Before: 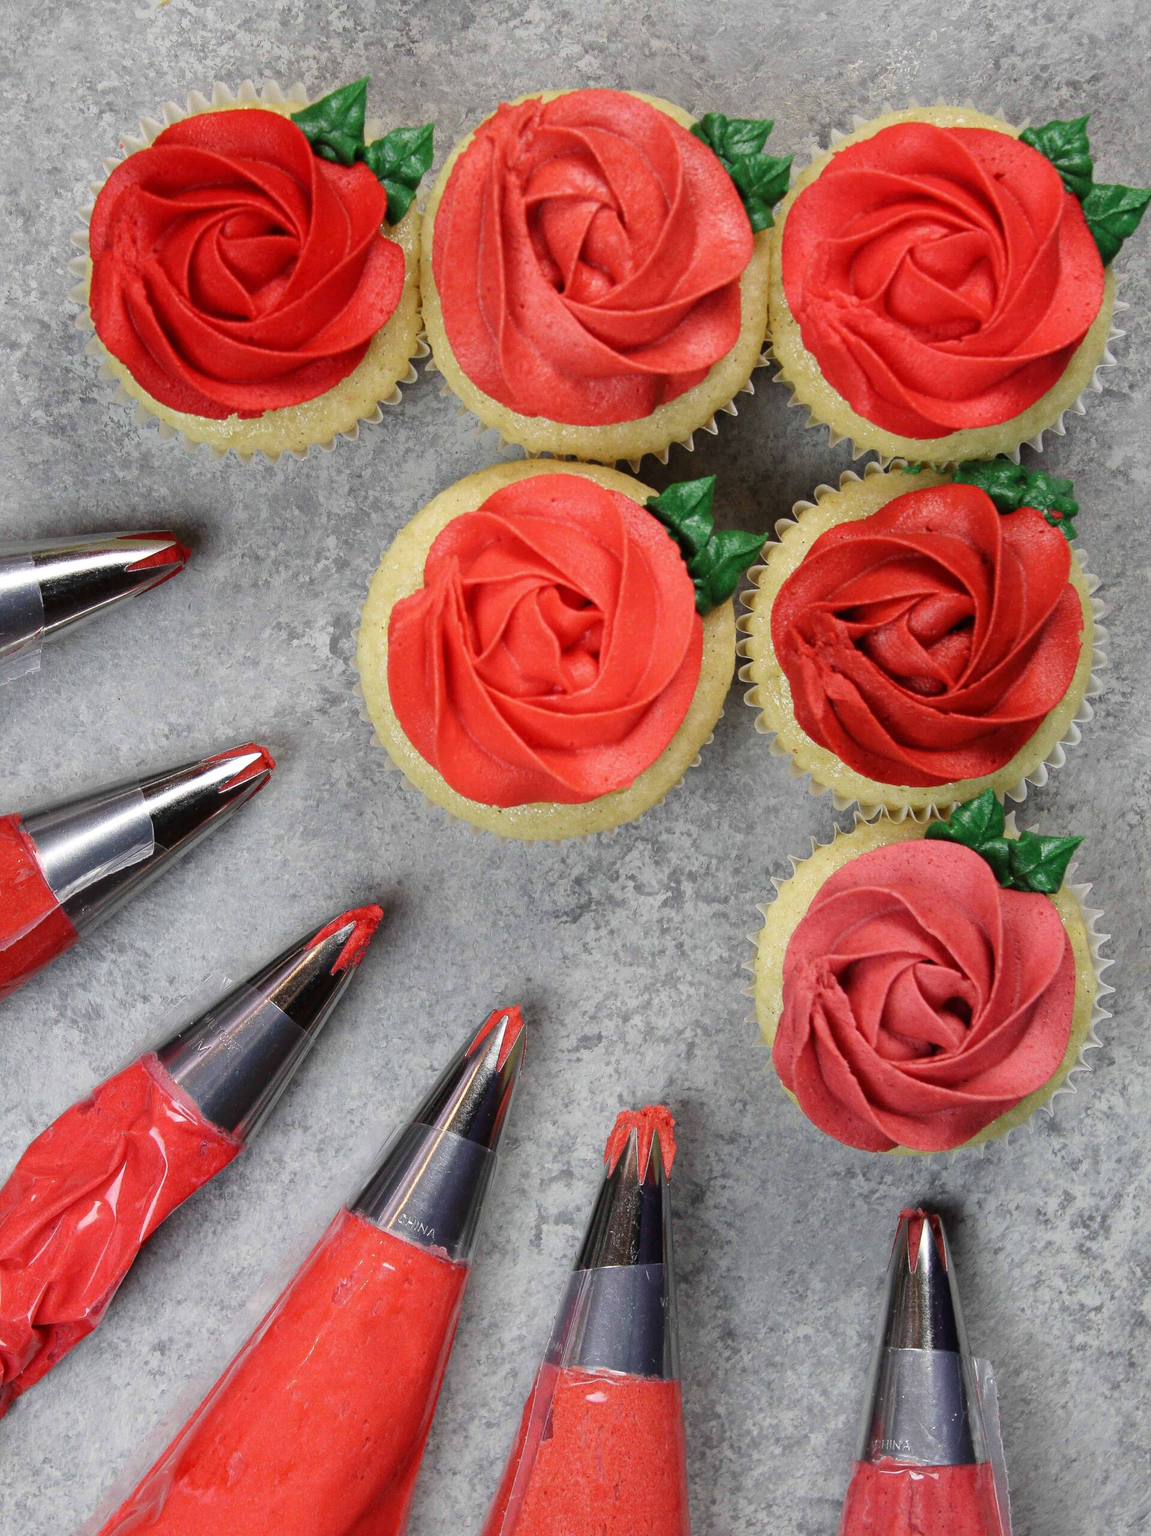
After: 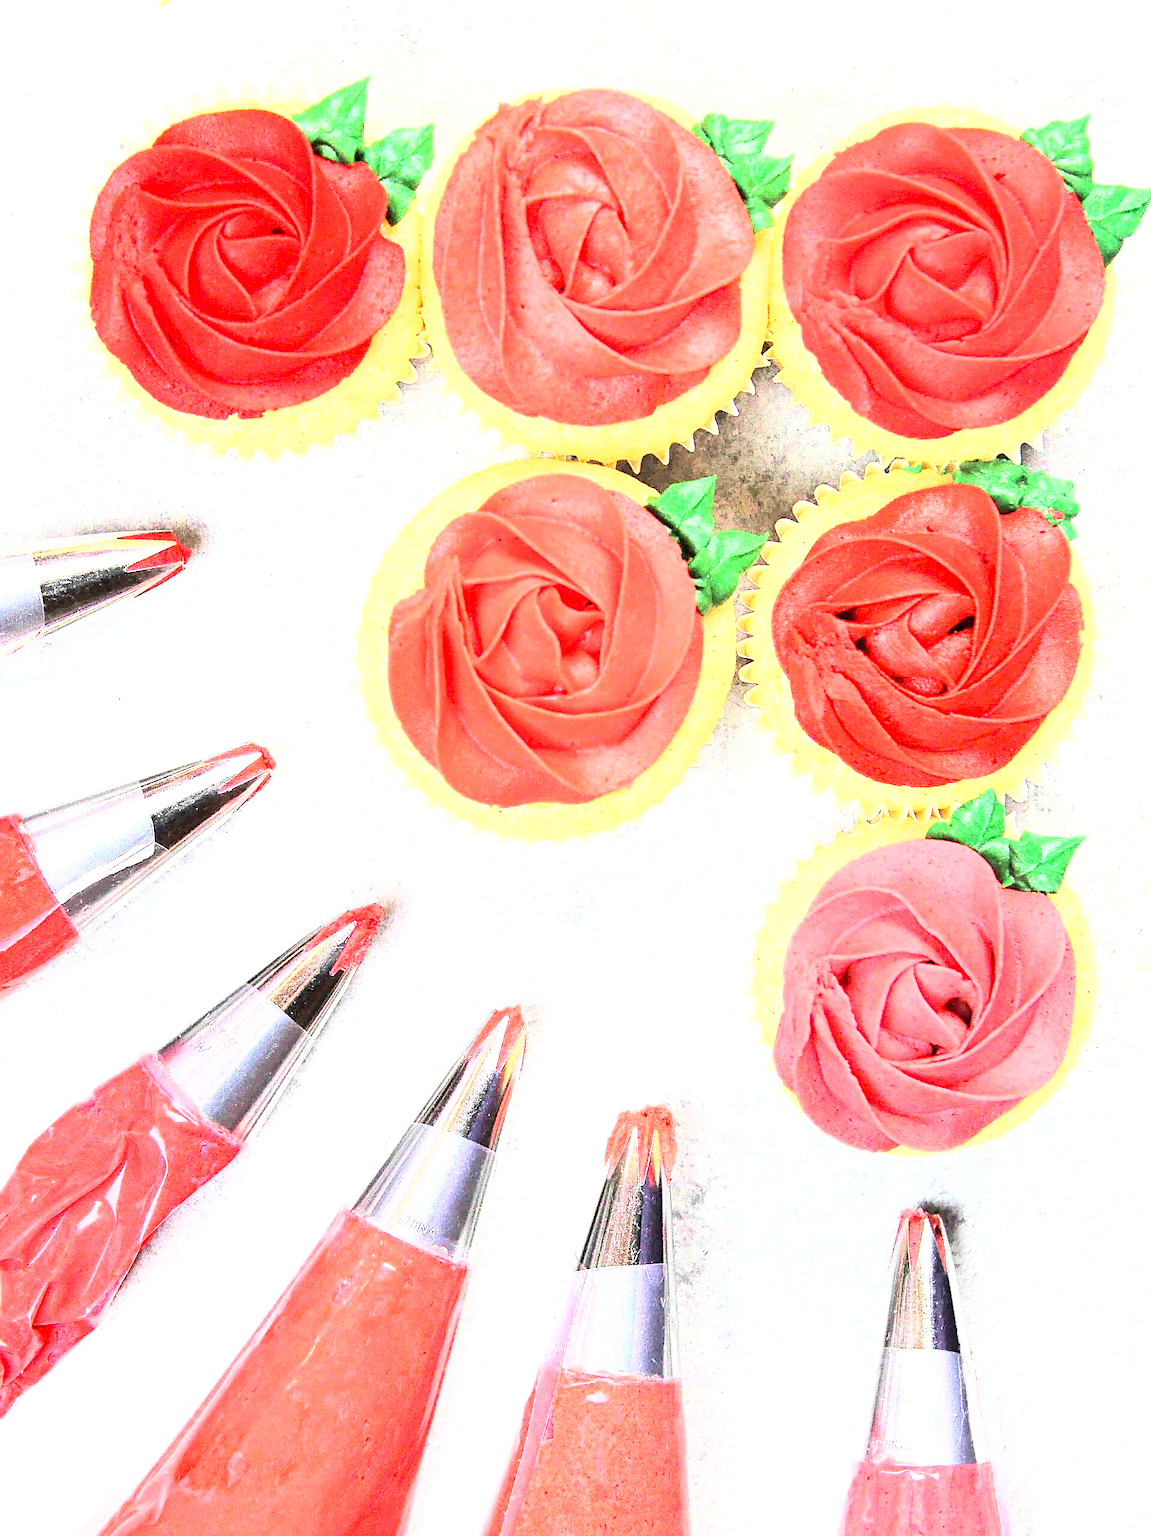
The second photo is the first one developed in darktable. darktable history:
base curve: curves: ch0 [(0, 0) (0.007, 0.004) (0.027, 0.03) (0.046, 0.07) (0.207, 0.54) (0.442, 0.872) (0.673, 0.972) (1, 1)]
exposure: black level correction 0.001, exposure 2.699 EV, compensate highlight preservation false
sharpen: radius 1.405, amount 1.232, threshold 0.625
